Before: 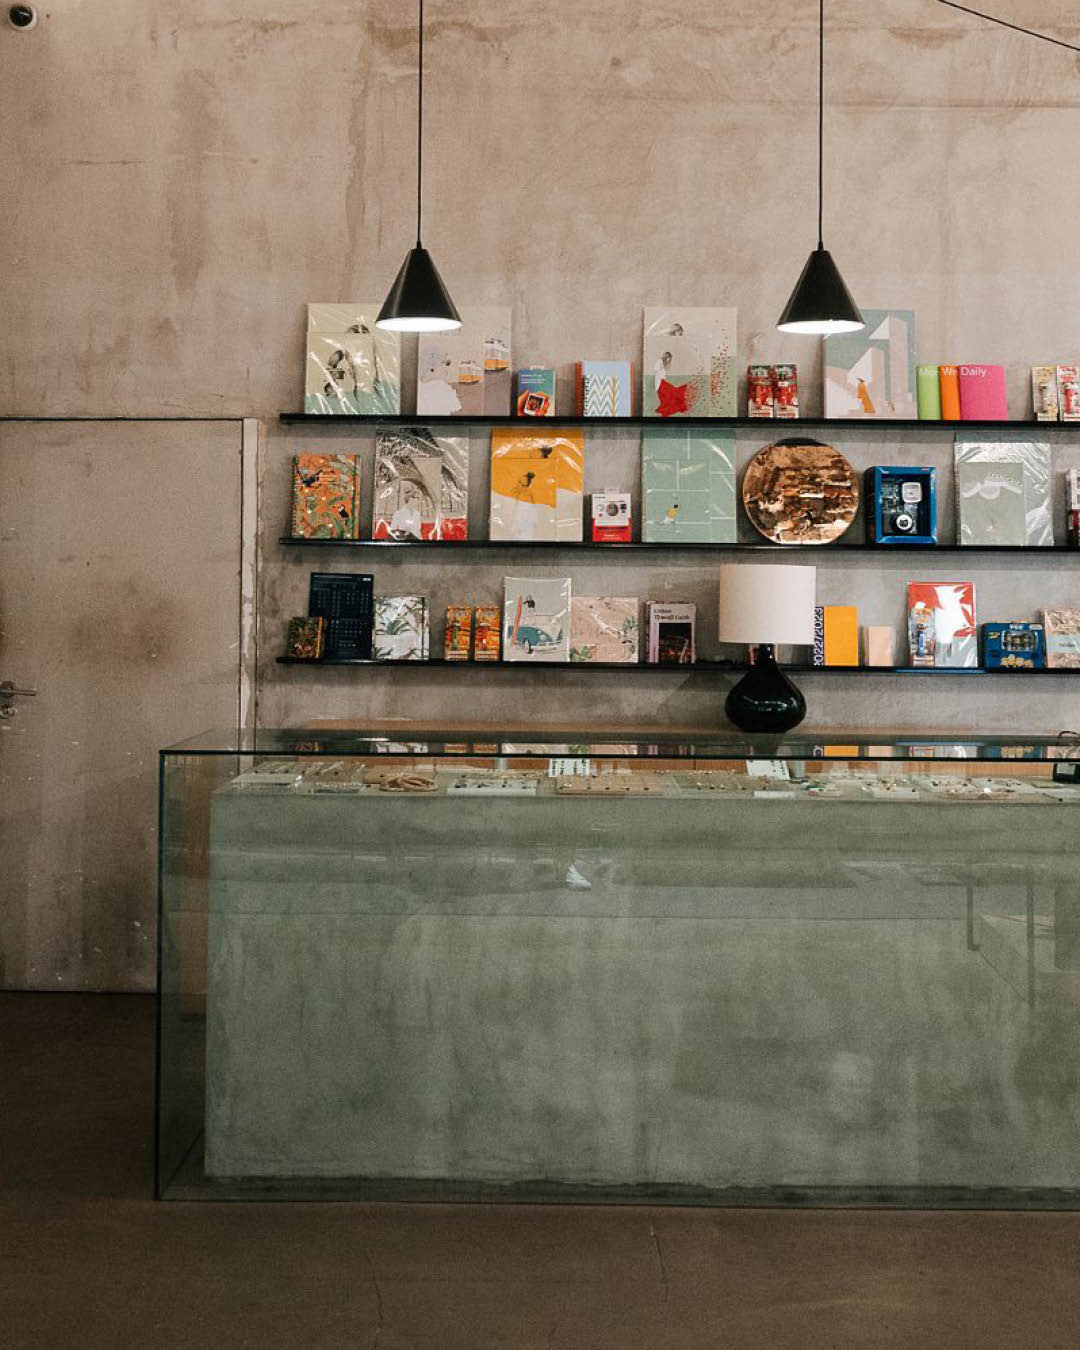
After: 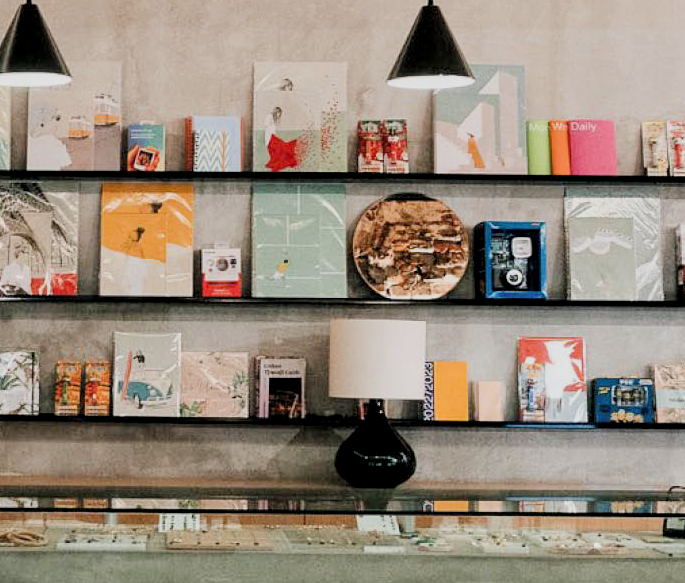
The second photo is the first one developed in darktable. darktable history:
crop: left 36.197%, top 18.149%, right 0.291%, bottom 38.442%
local contrast: highlights 101%, shadows 102%, detail 131%, midtone range 0.2
filmic rgb: black relative exposure -7.19 EV, white relative exposure 5.34 EV, hardness 3.03
exposure: black level correction -0.002, exposure 0.542 EV, compensate highlight preservation false
